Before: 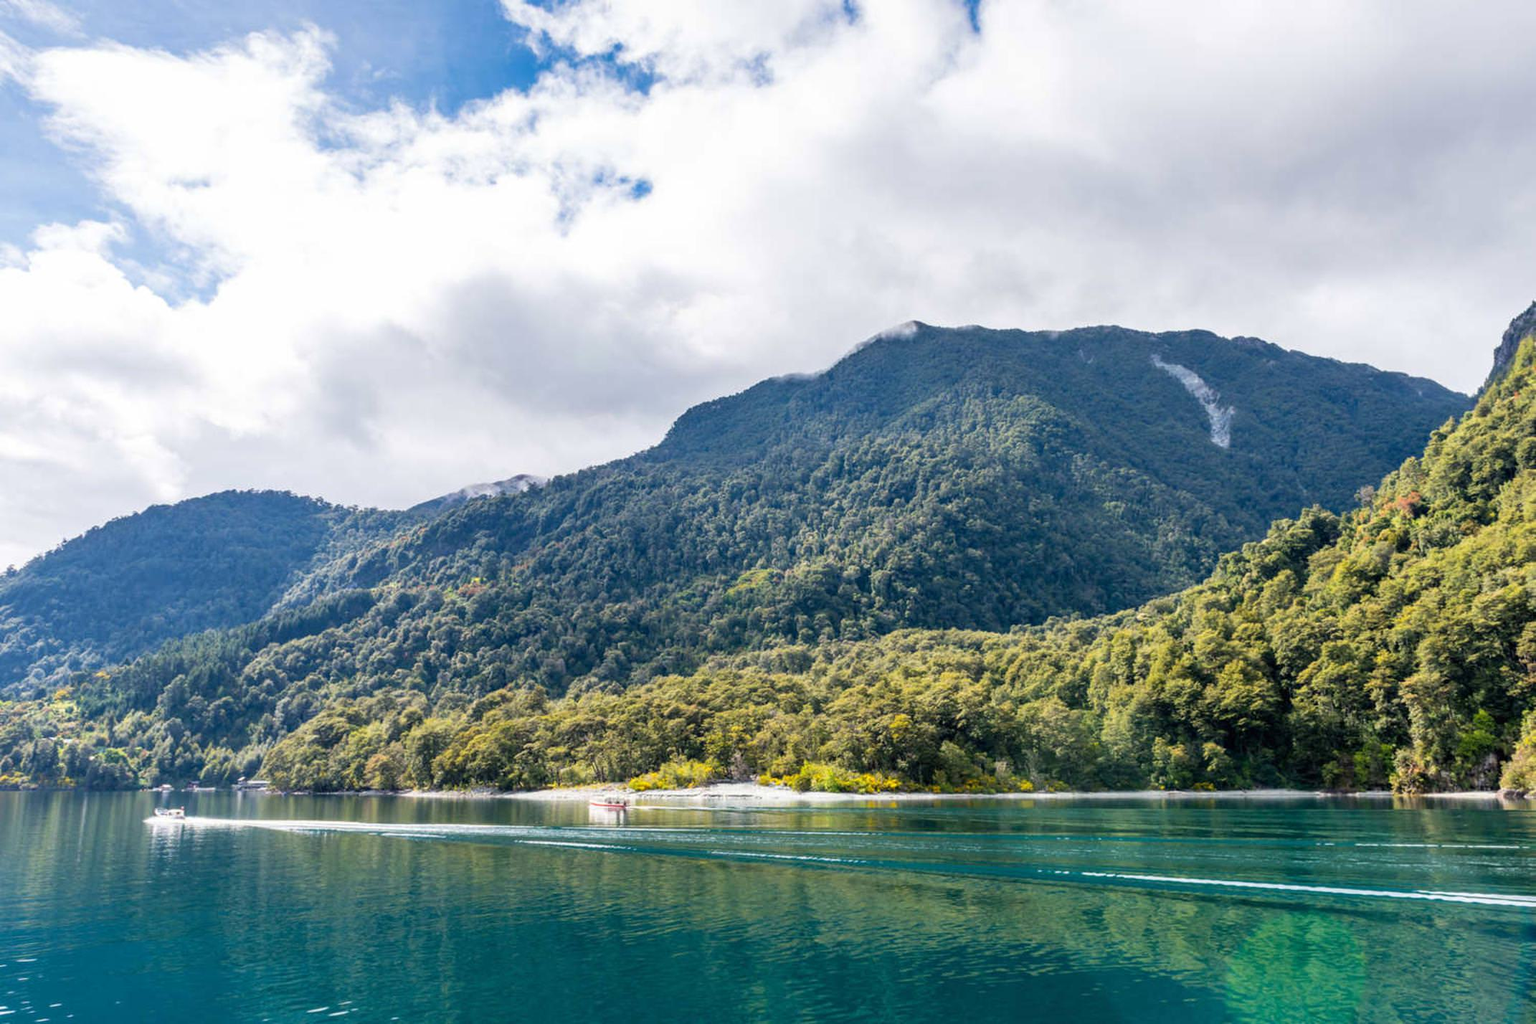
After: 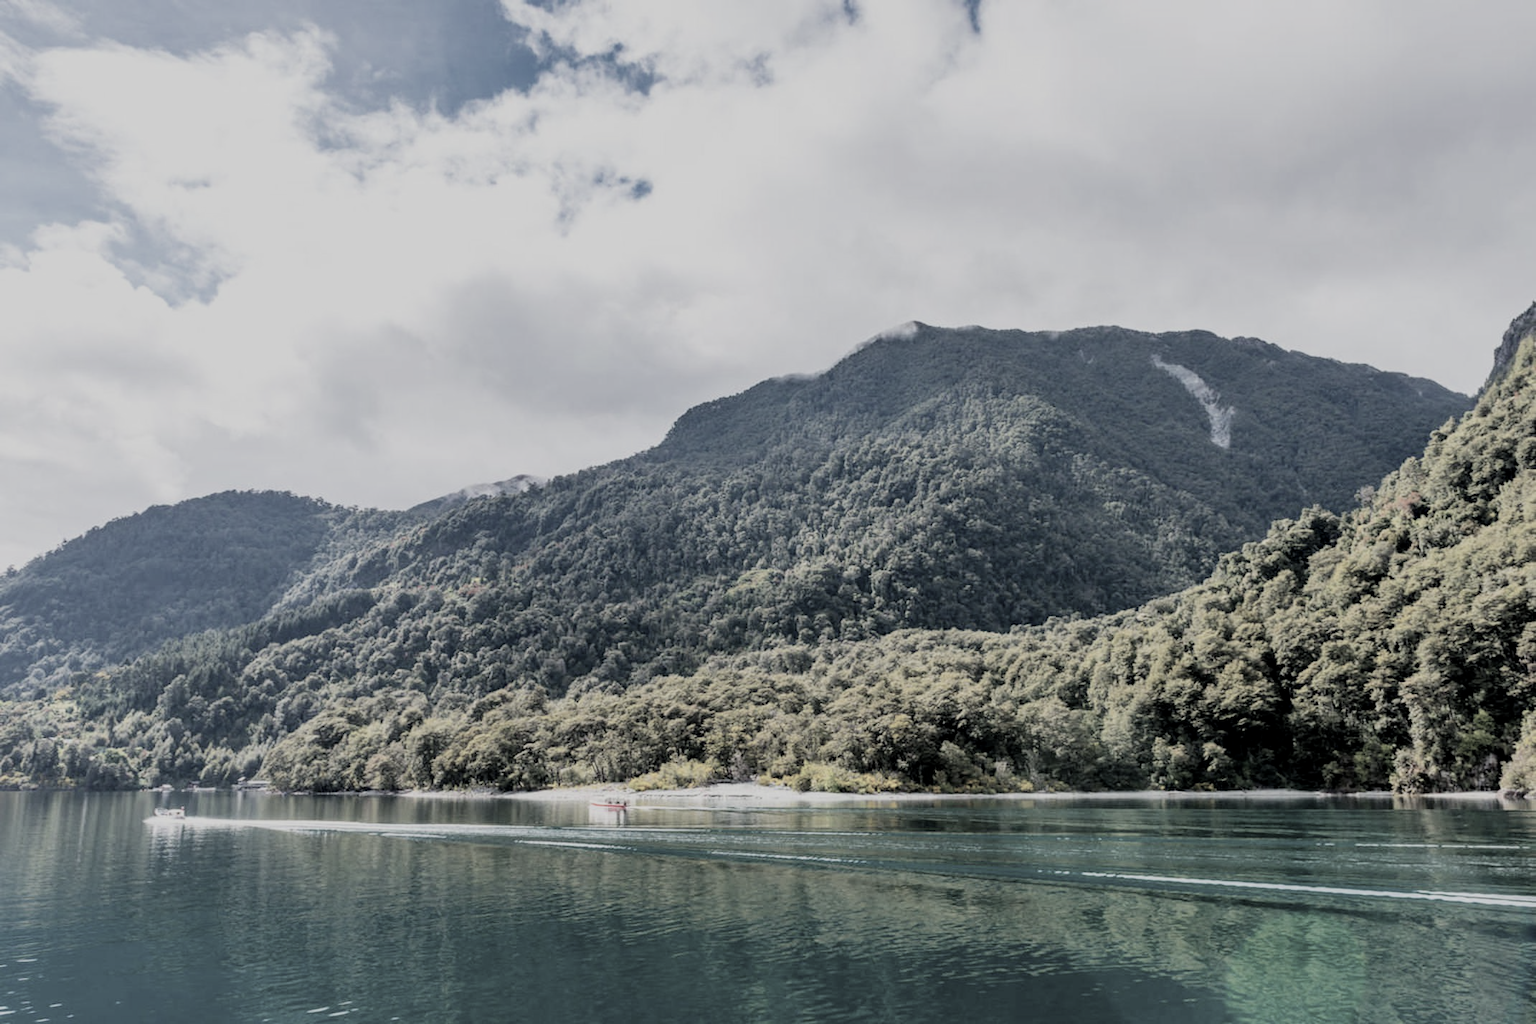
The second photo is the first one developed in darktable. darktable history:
color zones: curves: ch1 [(0, 0.34) (0.143, 0.164) (0.286, 0.152) (0.429, 0.176) (0.571, 0.173) (0.714, 0.188) (0.857, 0.199) (1, 0.34)]
filmic rgb: black relative exposure -7.14 EV, white relative exposure 5.38 EV, hardness 3.02, color science v6 (2022)
local contrast: mode bilateral grid, contrast 100, coarseness 100, detail 107%, midtone range 0.2
